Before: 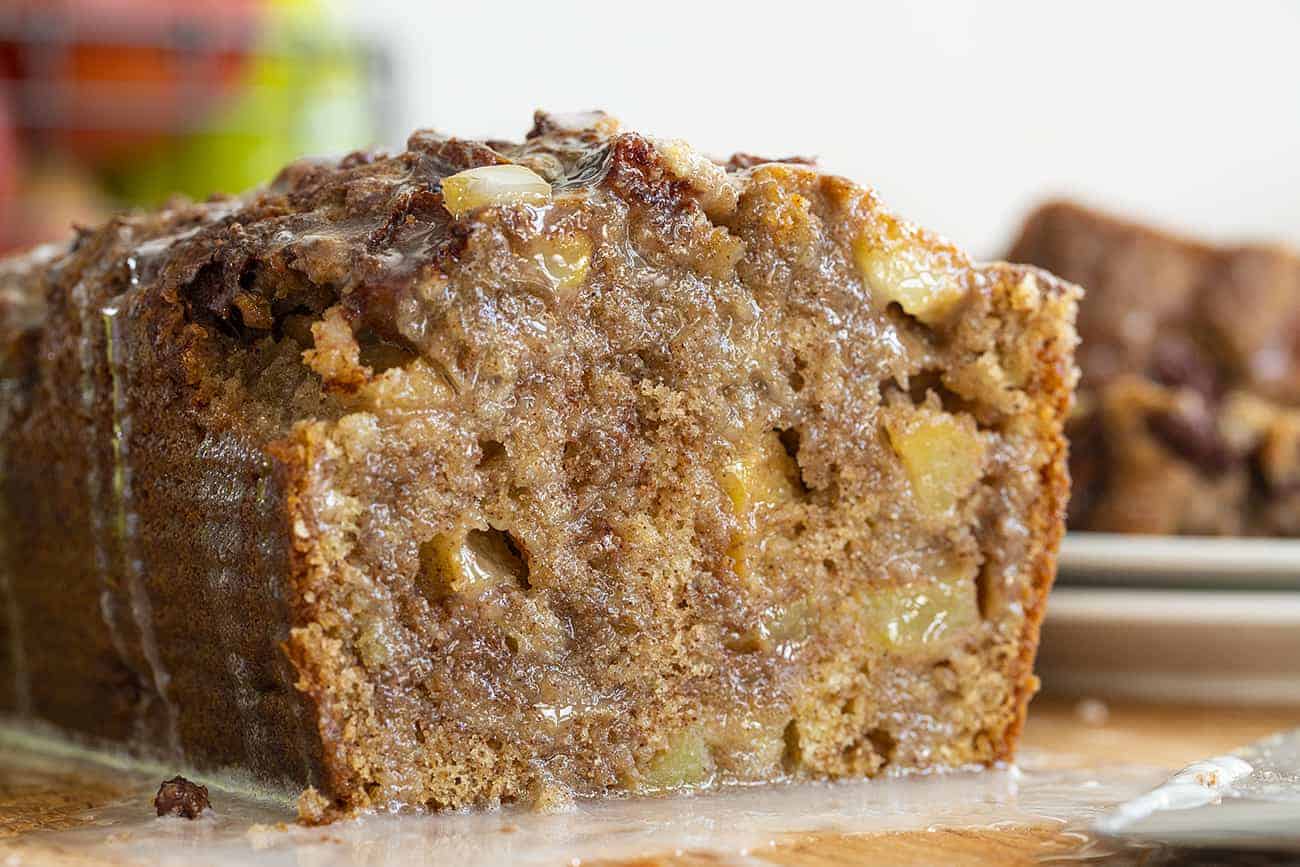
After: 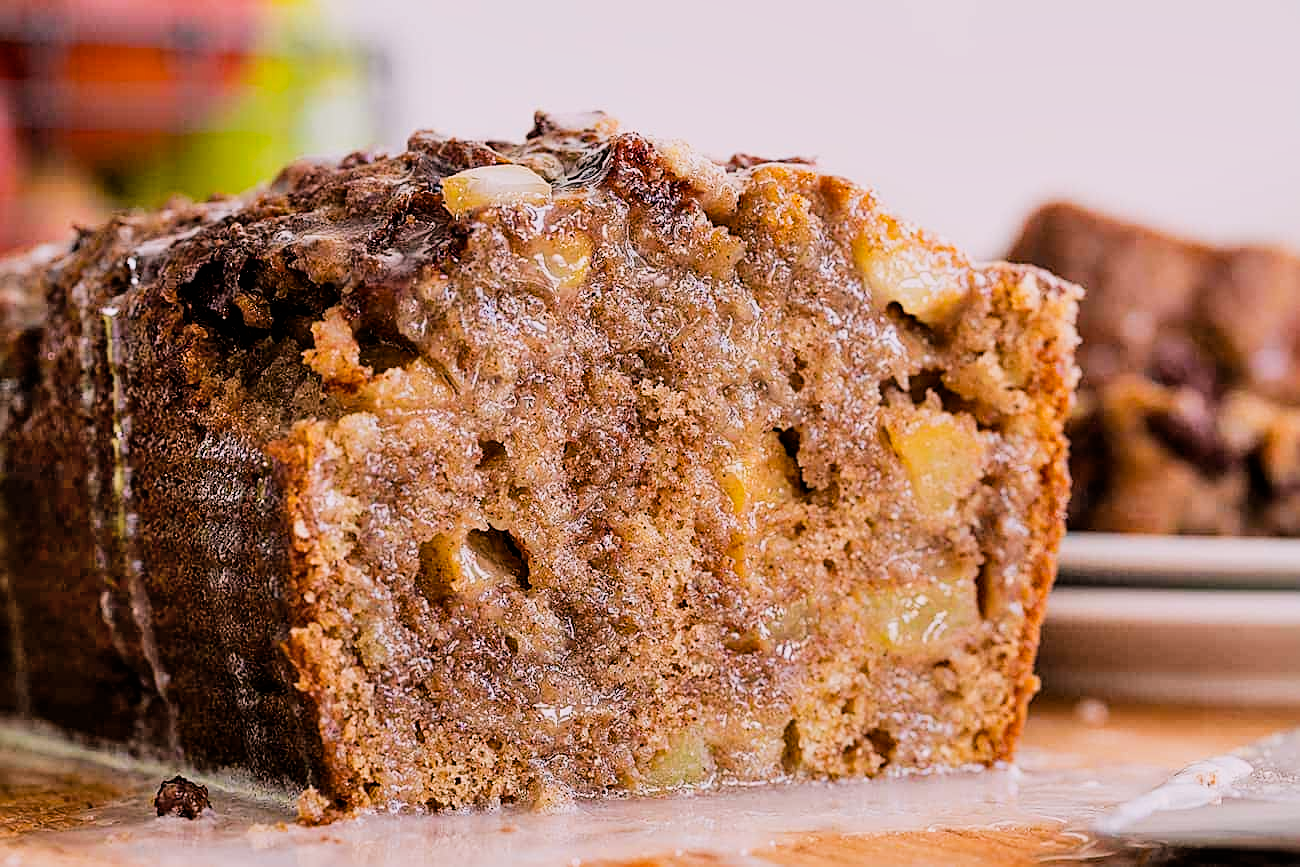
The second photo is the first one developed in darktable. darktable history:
filmic rgb: black relative exposure -5.12 EV, white relative exposure 3.97 EV, hardness 2.88, contrast 1.298, highlights saturation mix -31.12%
color calibration: output R [1.063, -0.012, -0.003, 0], output B [-0.079, 0.047, 1, 0], illuminant as shot in camera, x 0.358, y 0.373, temperature 4628.91 K
shadows and highlights: shadows 51.86, highlights -28.27, soften with gaussian
sharpen: on, module defaults
